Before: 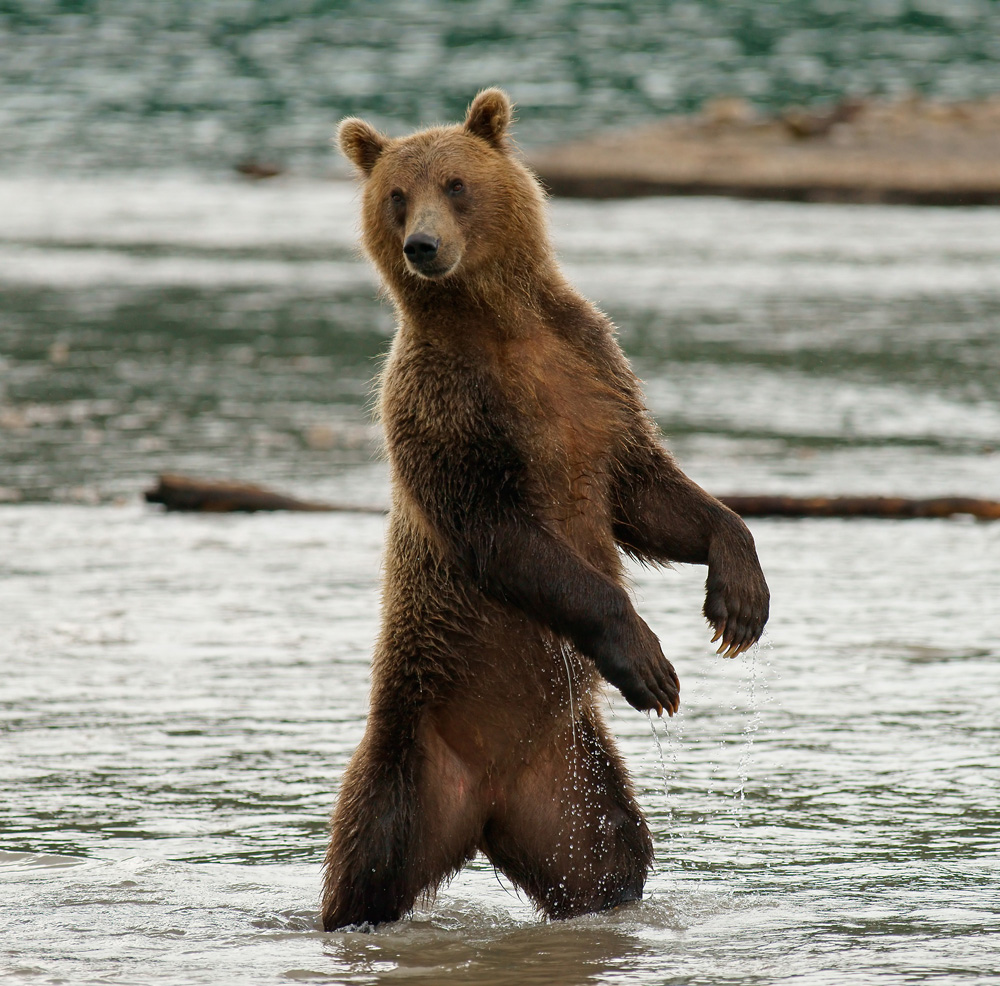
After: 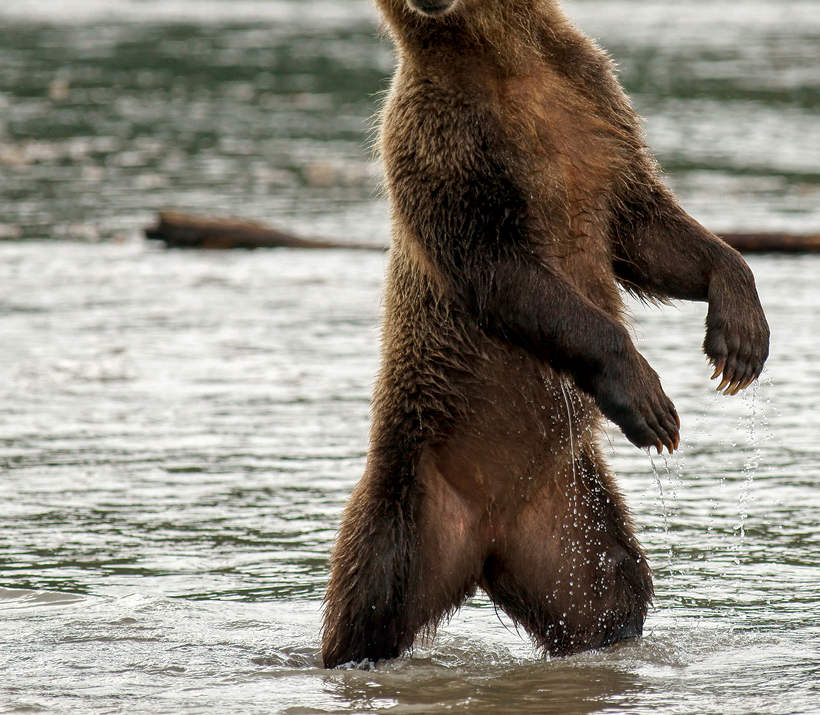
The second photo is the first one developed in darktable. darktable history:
local contrast: highlights 98%, shadows 88%, detail 160%, midtone range 0.2
crop: top 26.774%, right 17.999%
